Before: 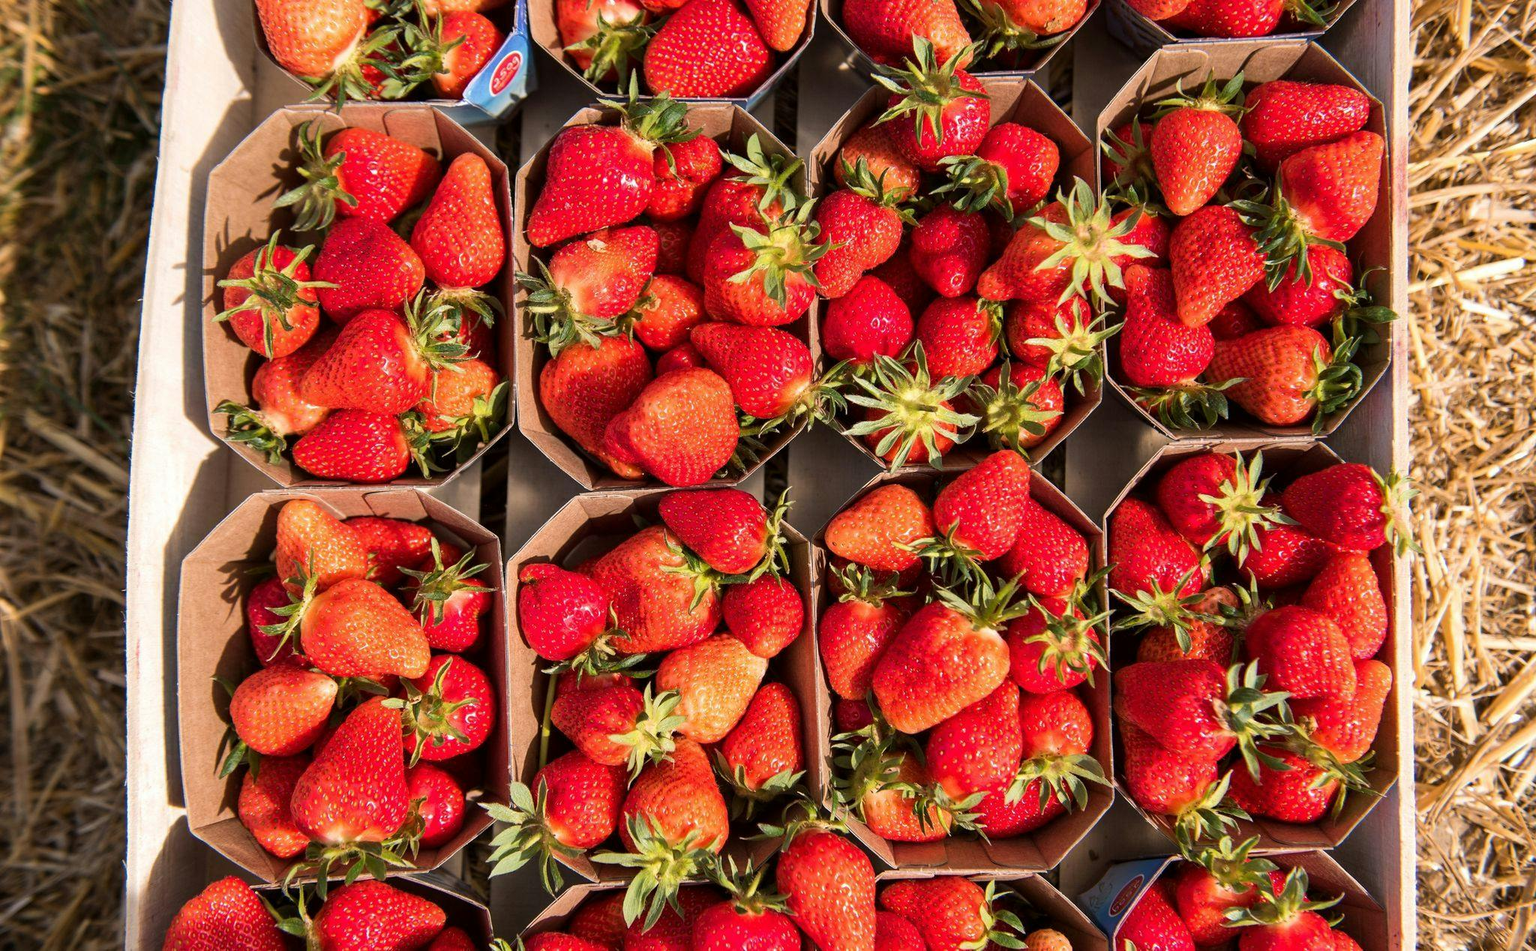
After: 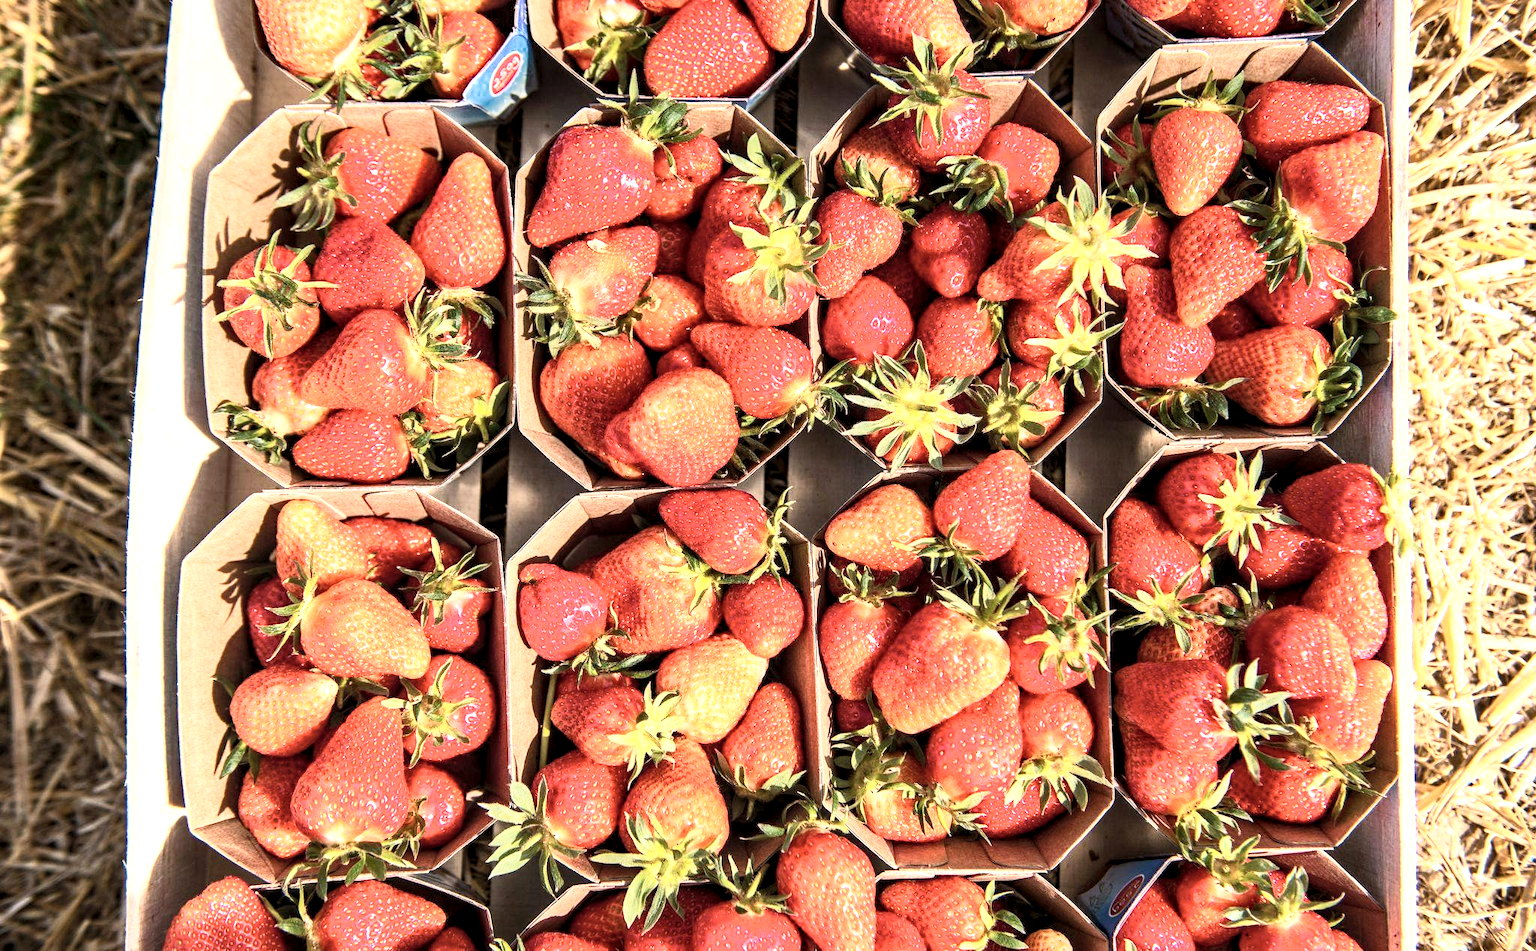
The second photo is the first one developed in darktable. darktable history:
contrast brightness saturation: contrast 0.39, brightness 0.53
local contrast: detail 135%, midtone range 0.75
color zones: curves: ch0 [(0.25, 0.5) (0.636, 0.25) (0.75, 0.5)]
white balance: emerald 1
haze removal: compatibility mode true, adaptive false
